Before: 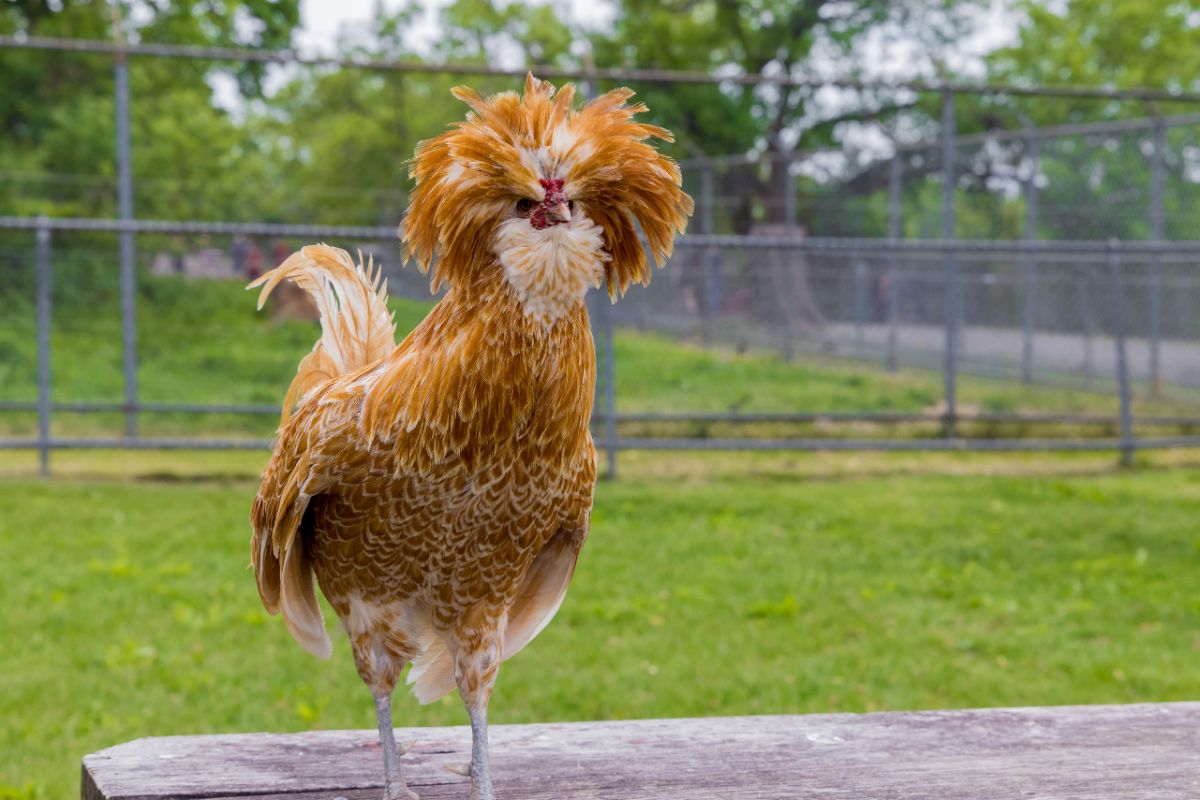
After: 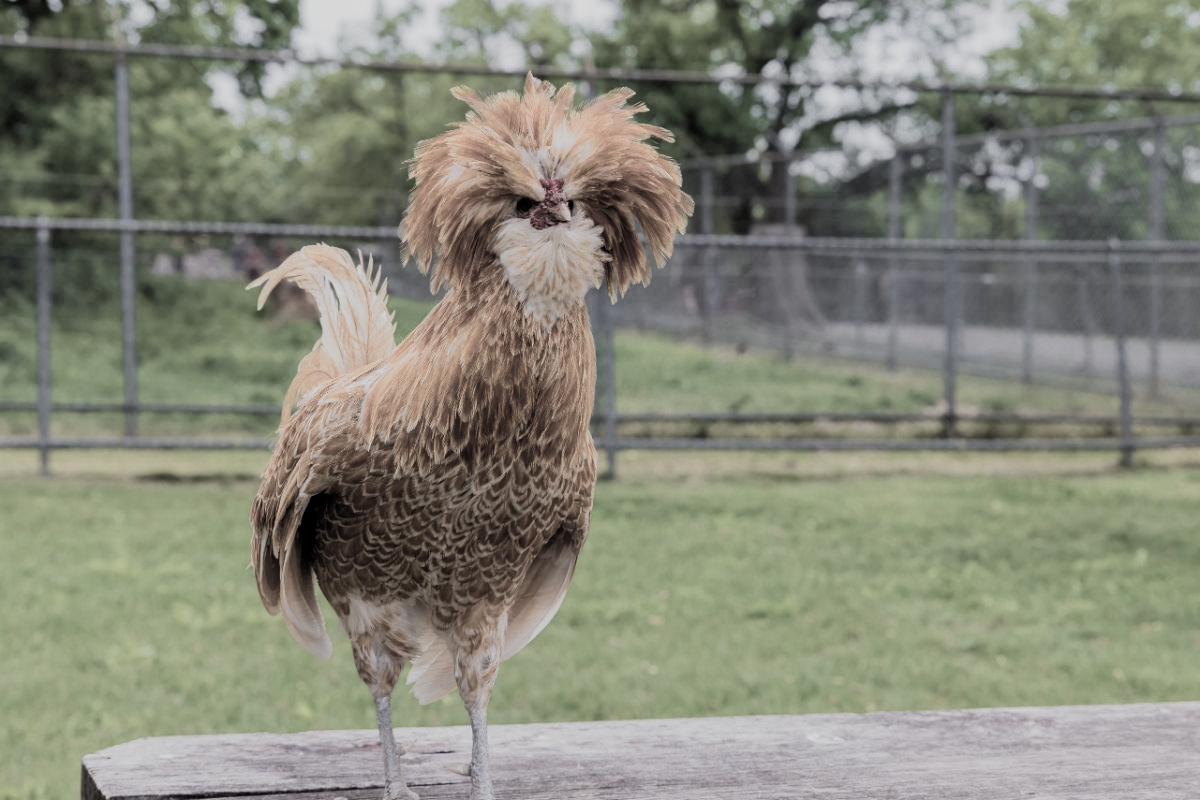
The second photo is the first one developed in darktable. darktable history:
filmic rgb: black relative exposure -5.09 EV, white relative exposure 3.98 EV, hardness 2.89, contrast 1.3, highlights saturation mix -28.85%, color science v5 (2021), contrast in shadows safe, contrast in highlights safe
